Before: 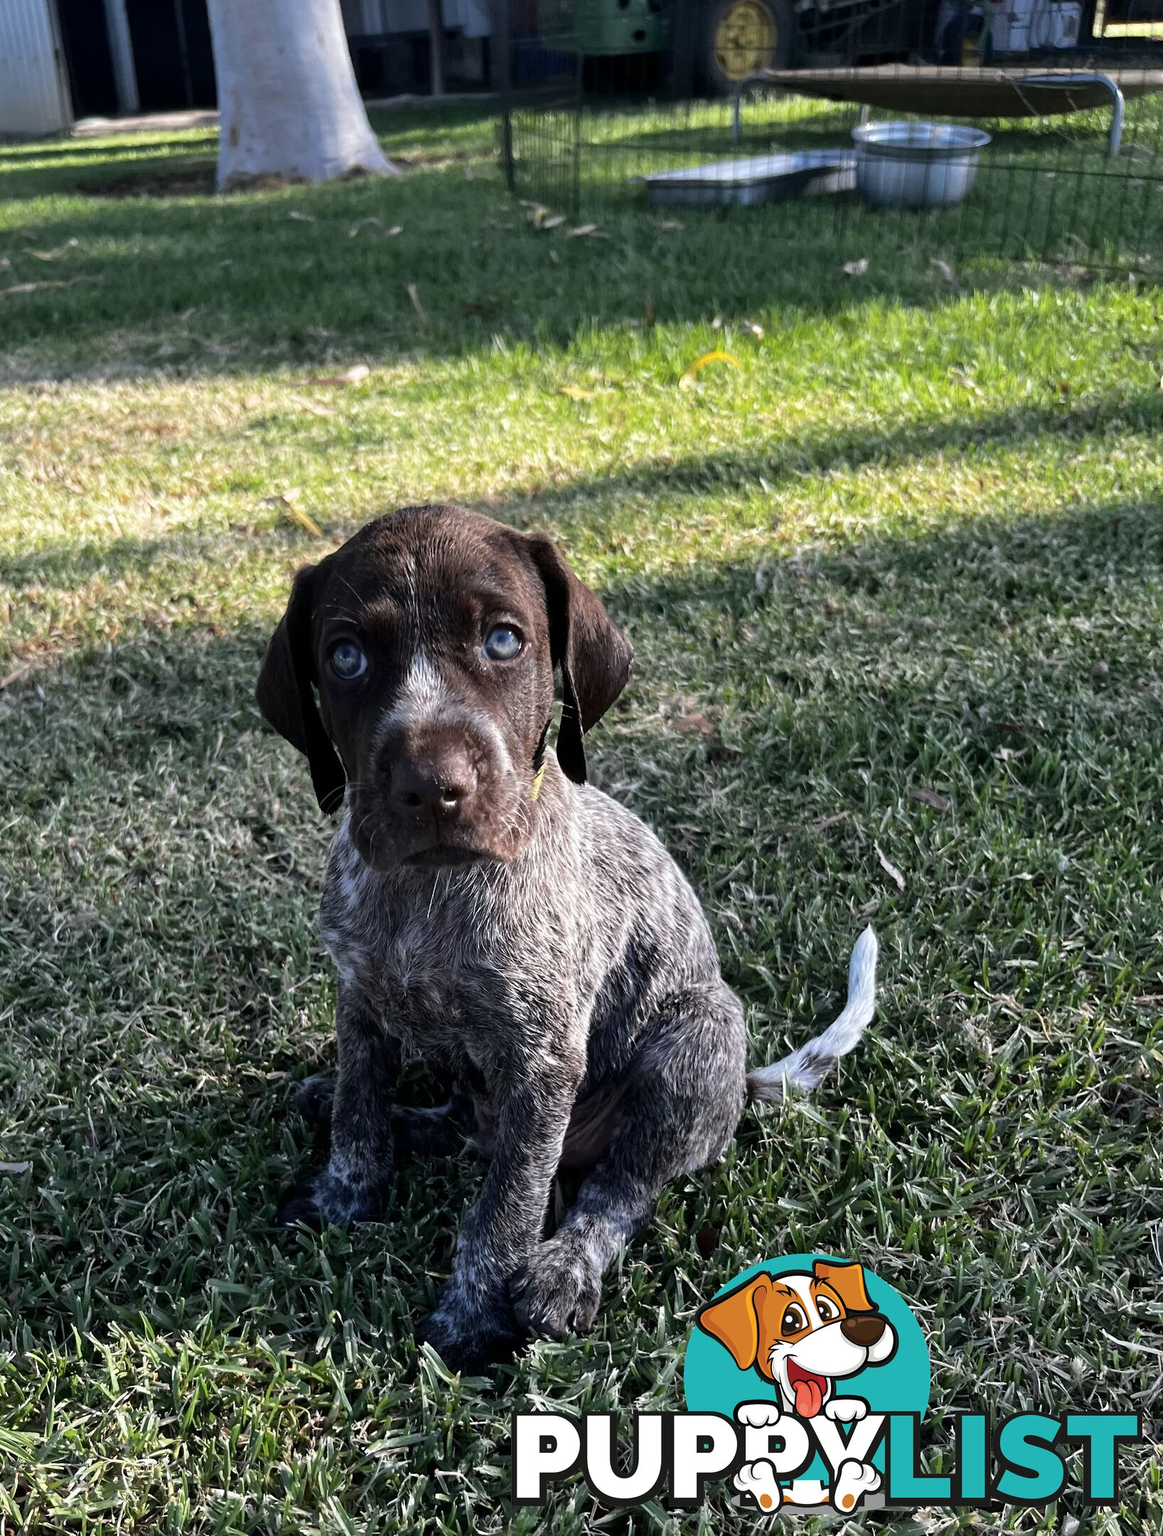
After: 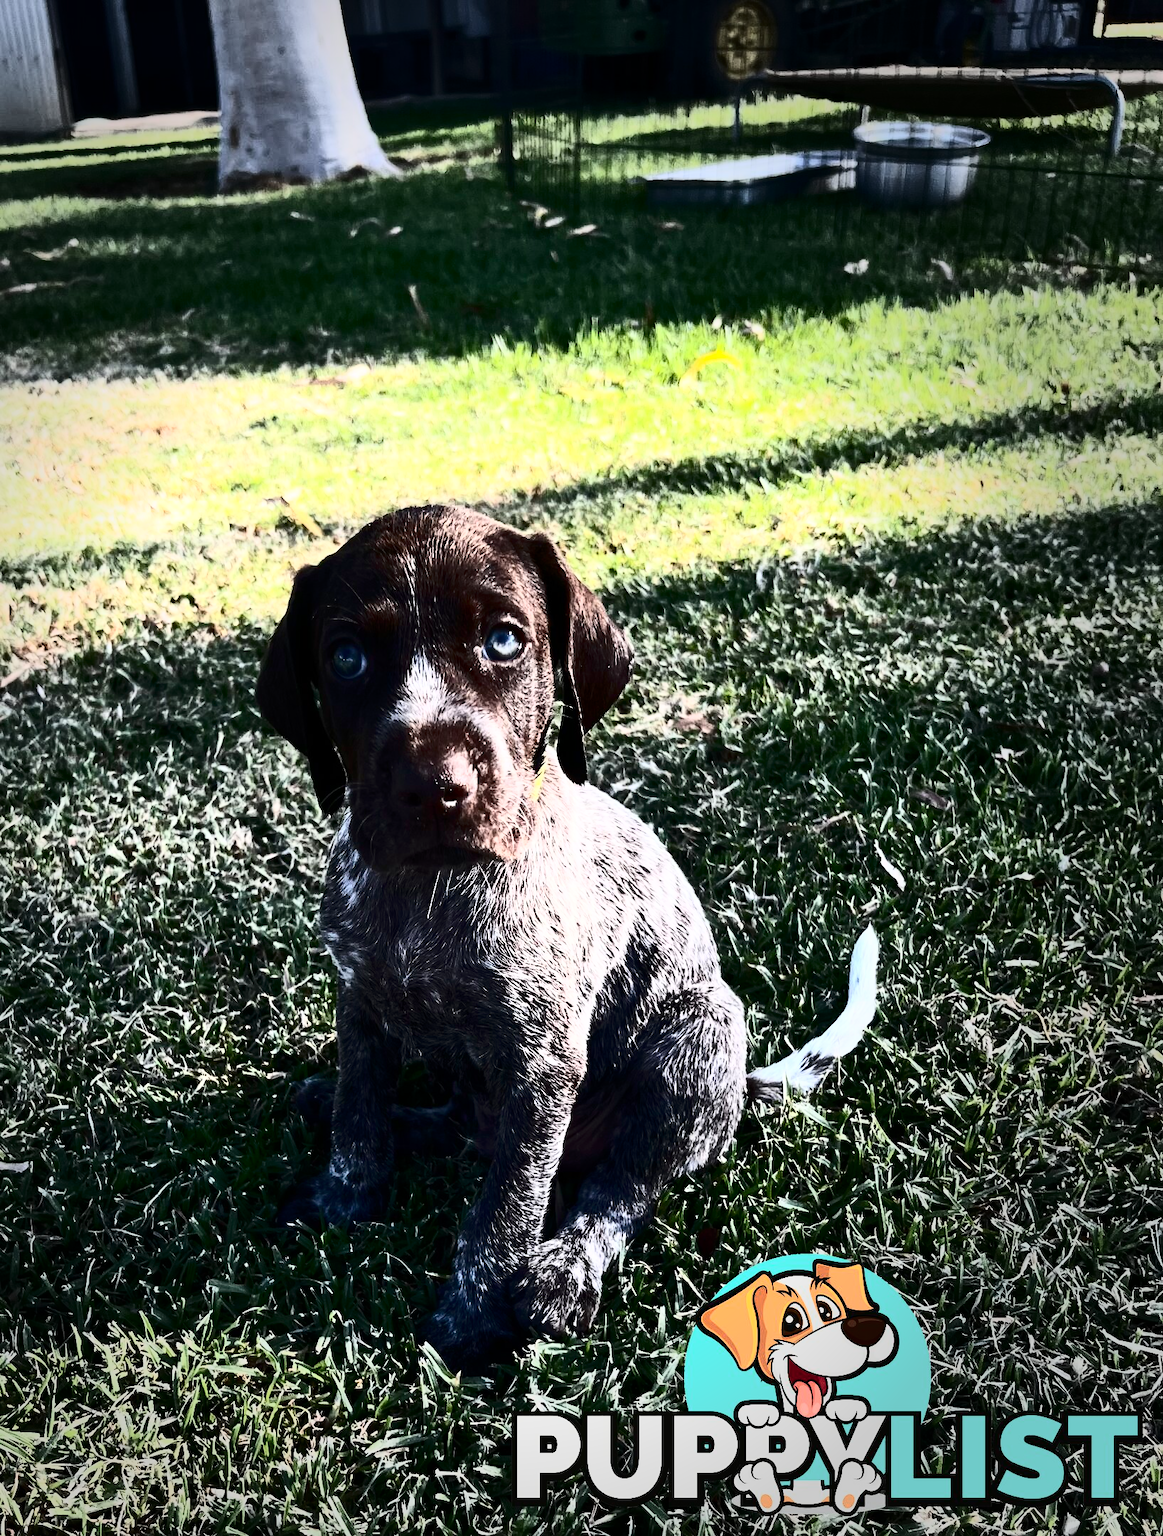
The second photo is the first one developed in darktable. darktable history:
contrast brightness saturation: contrast 0.911, brightness 0.197
vignetting: fall-off start 66.62%, fall-off radius 39.86%, brightness -0.406, saturation -0.298, center (-0.148, 0.016), automatic ratio true, width/height ratio 0.673, unbound false
